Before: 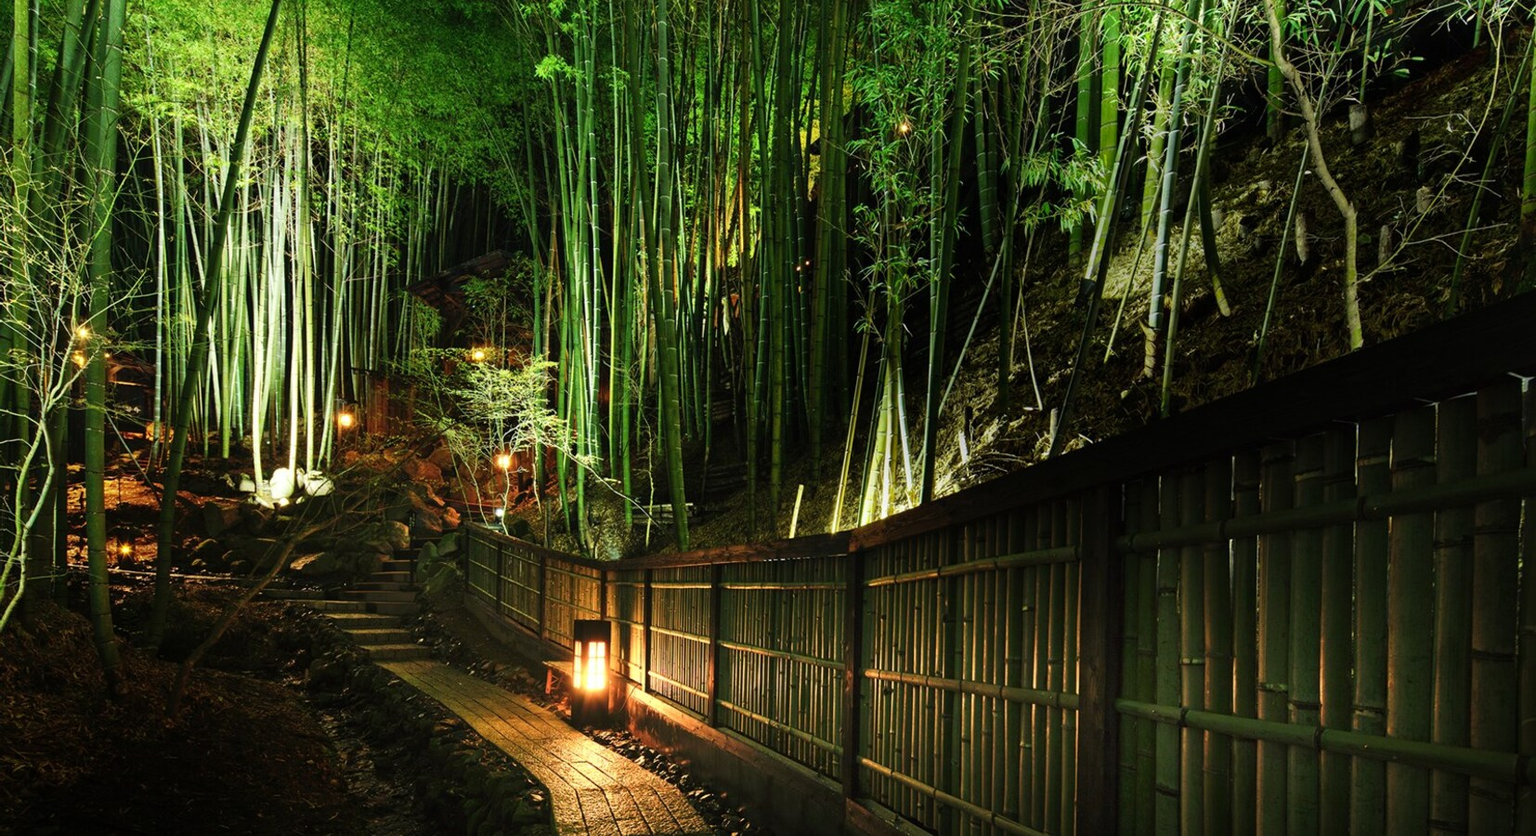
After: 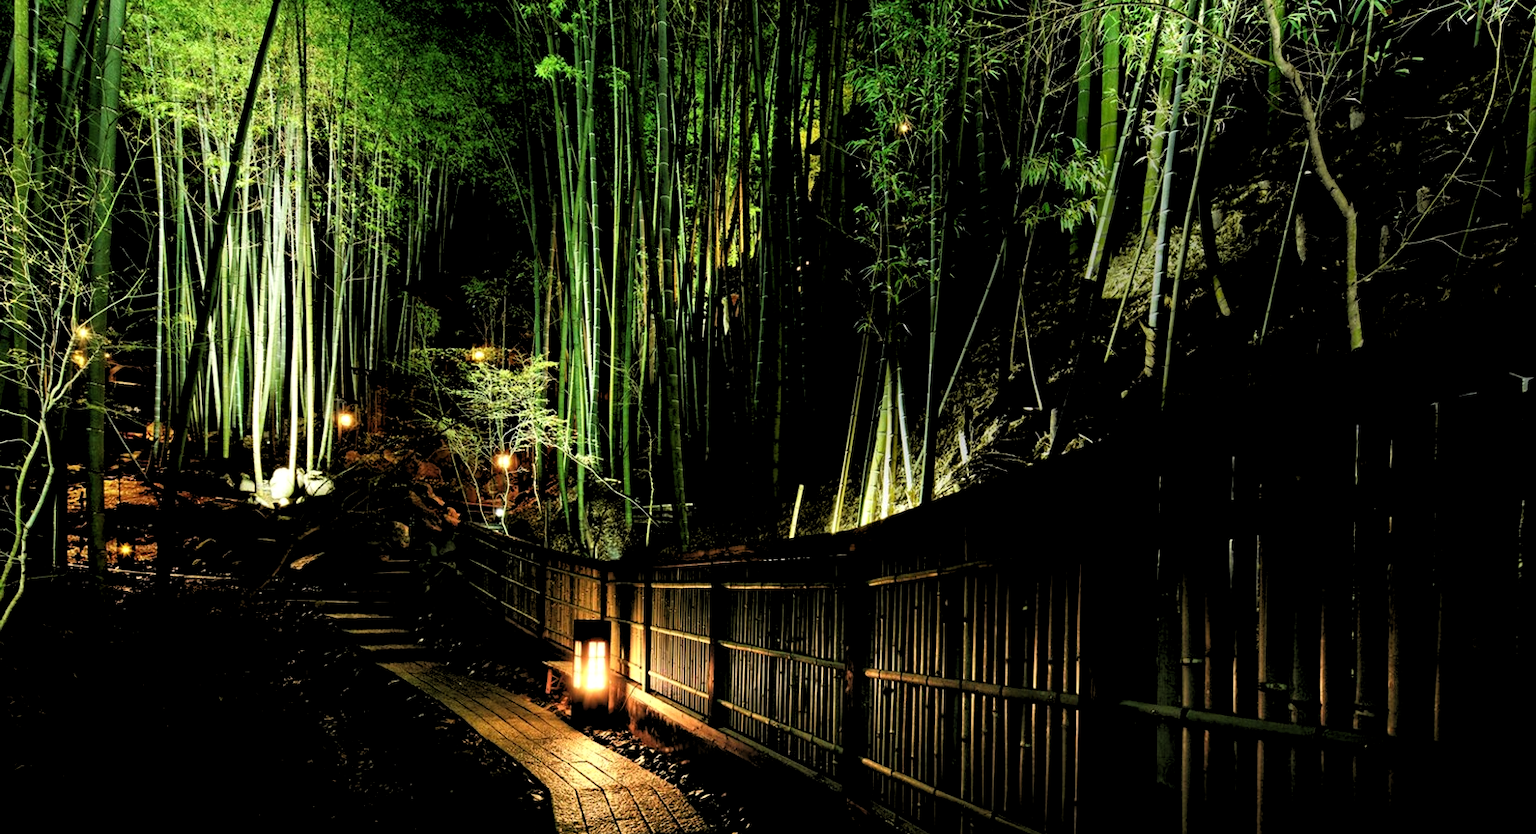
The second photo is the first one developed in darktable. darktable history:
crop: bottom 0.071%
rgb levels: levels [[0.034, 0.472, 0.904], [0, 0.5, 1], [0, 0.5, 1]]
